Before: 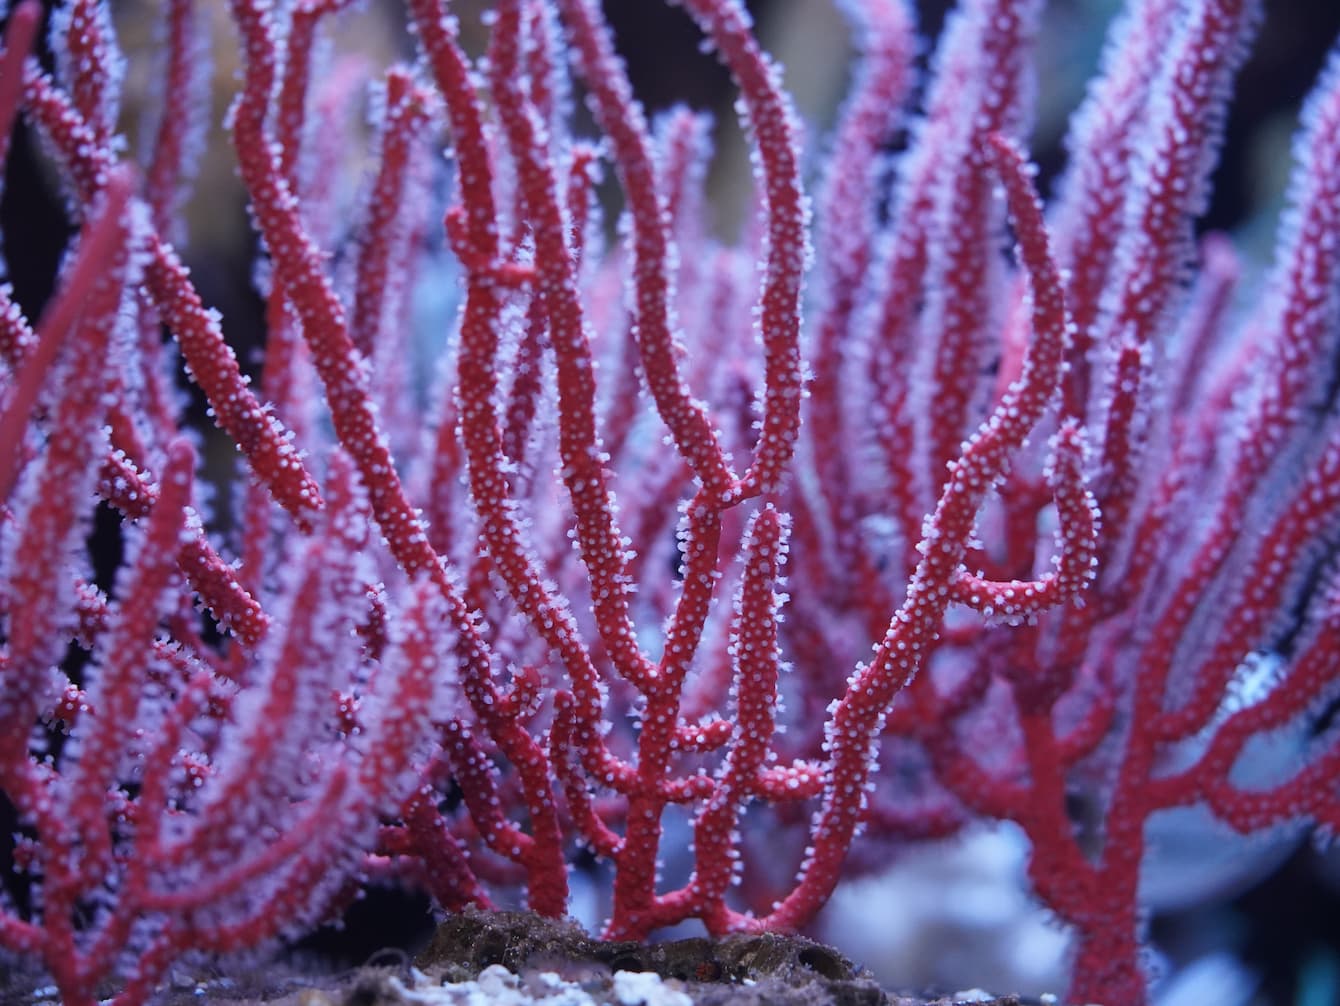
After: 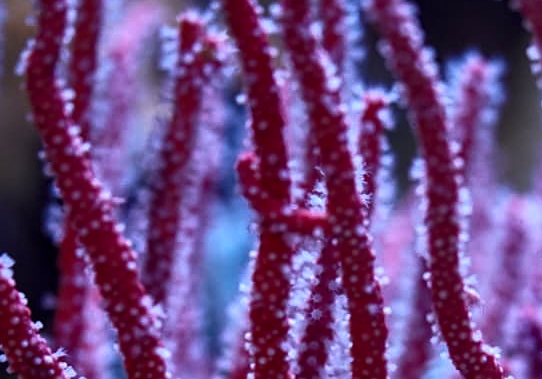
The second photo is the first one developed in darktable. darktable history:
sharpen: amount 0.215
crop: left 15.525%, top 5.463%, right 44.016%, bottom 56.83%
local contrast: on, module defaults
color balance rgb: linear chroma grading › global chroma 15.395%, perceptual saturation grading › global saturation 25.405%, perceptual brilliance grading › highlights 4.148%, perceptual brilliance grading › mid-tones -17.846%, perceptual brilliance grading › shadows -41.163%
